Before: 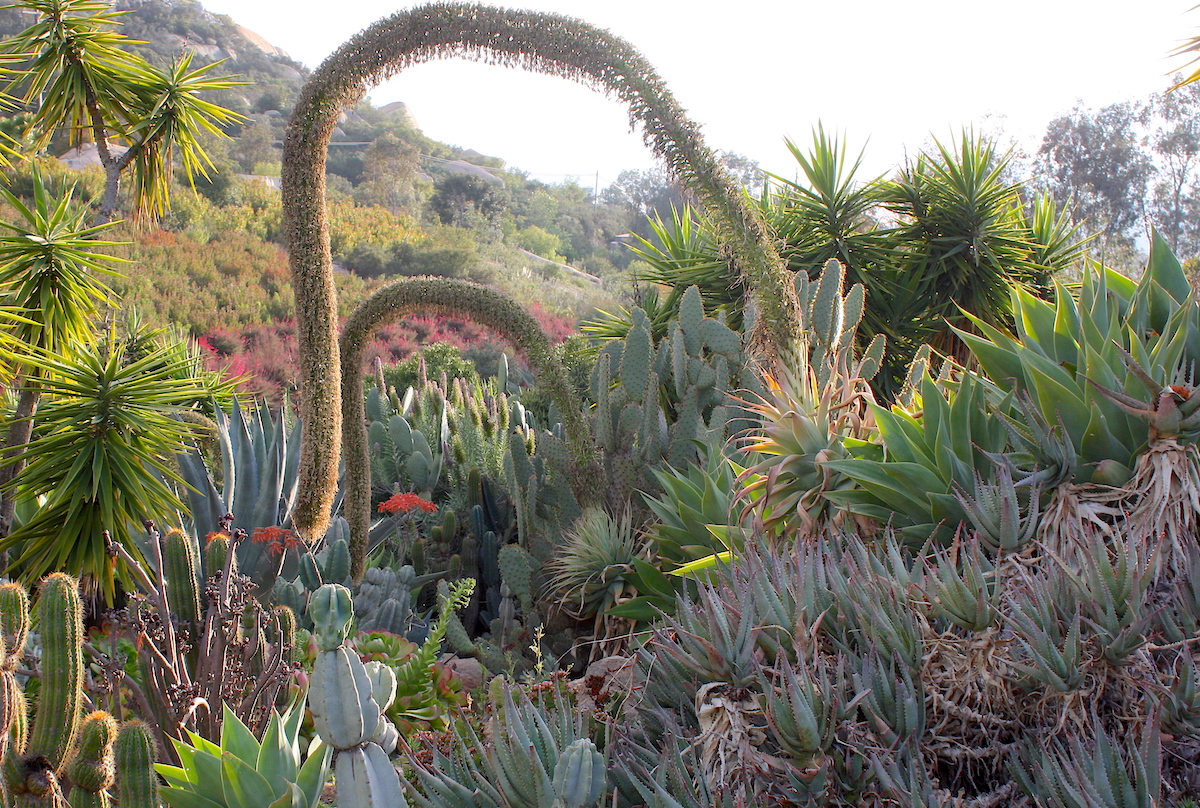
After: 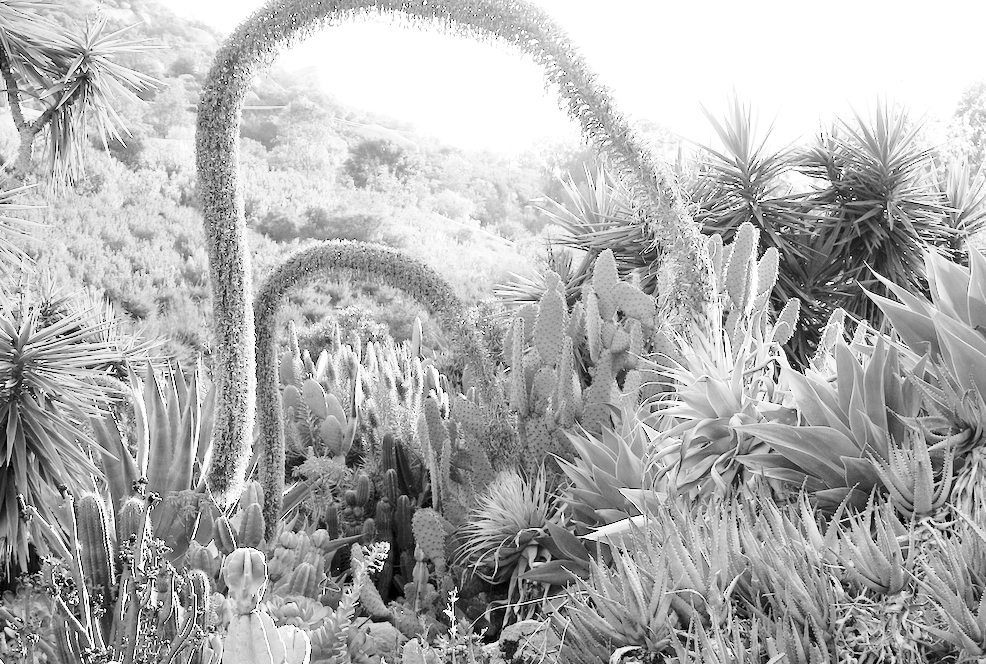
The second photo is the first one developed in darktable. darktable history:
exposure: black level correction 0.001, exposure 0.5 EV, compensate exposure bias true, compensate highlight preservation false
crop and rotate: left 7.196%, top 4.574%, right 10.605%, bottom 13.178%
monochrome: size 1
base curve: curves: ch0 [(0, 0) (0.032, 0.037) (0.105, 0.228) (0.435, 0.76) (0.856, 0.983) (1, 1)]
